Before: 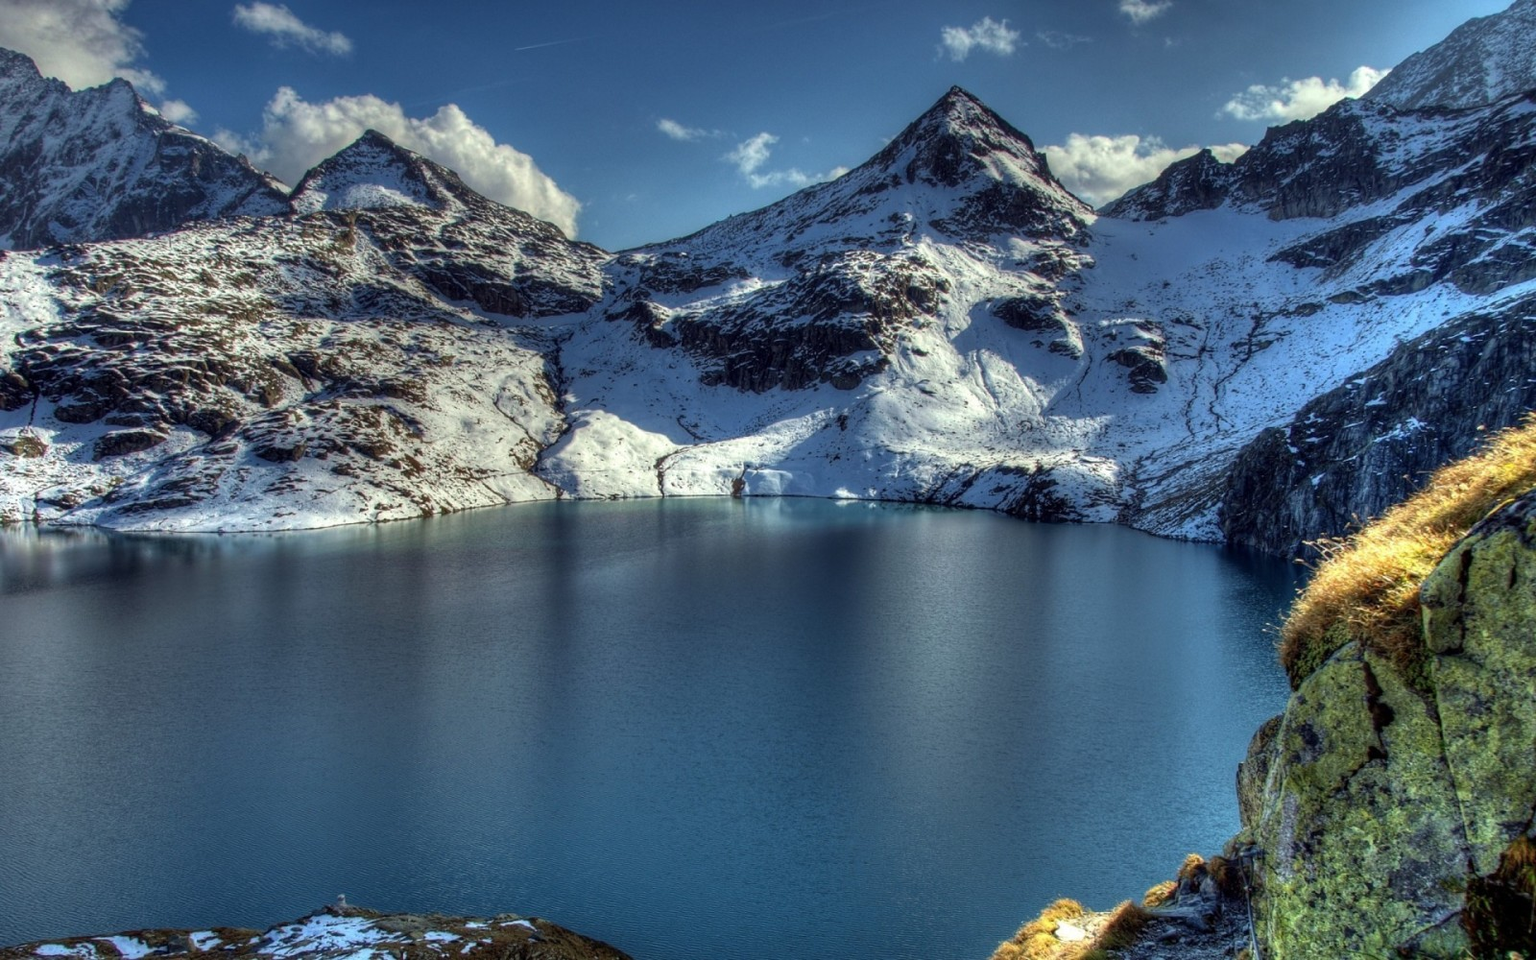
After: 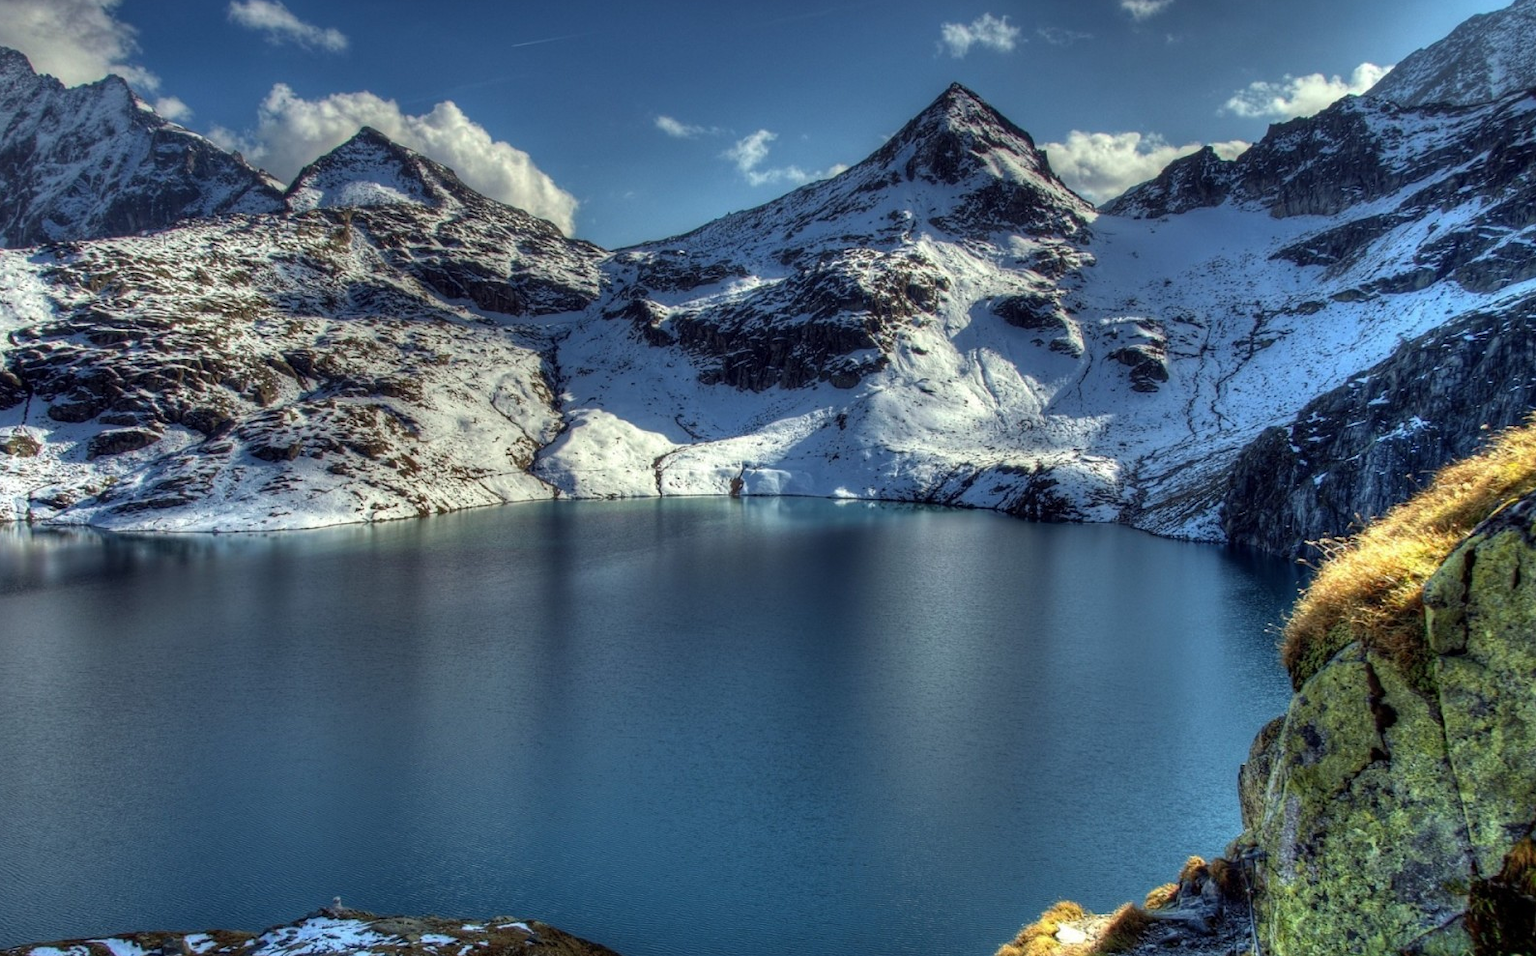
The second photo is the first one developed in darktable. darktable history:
crop: left 0.452%, top 0.499%, right 0.19%, bottom 0.419%
